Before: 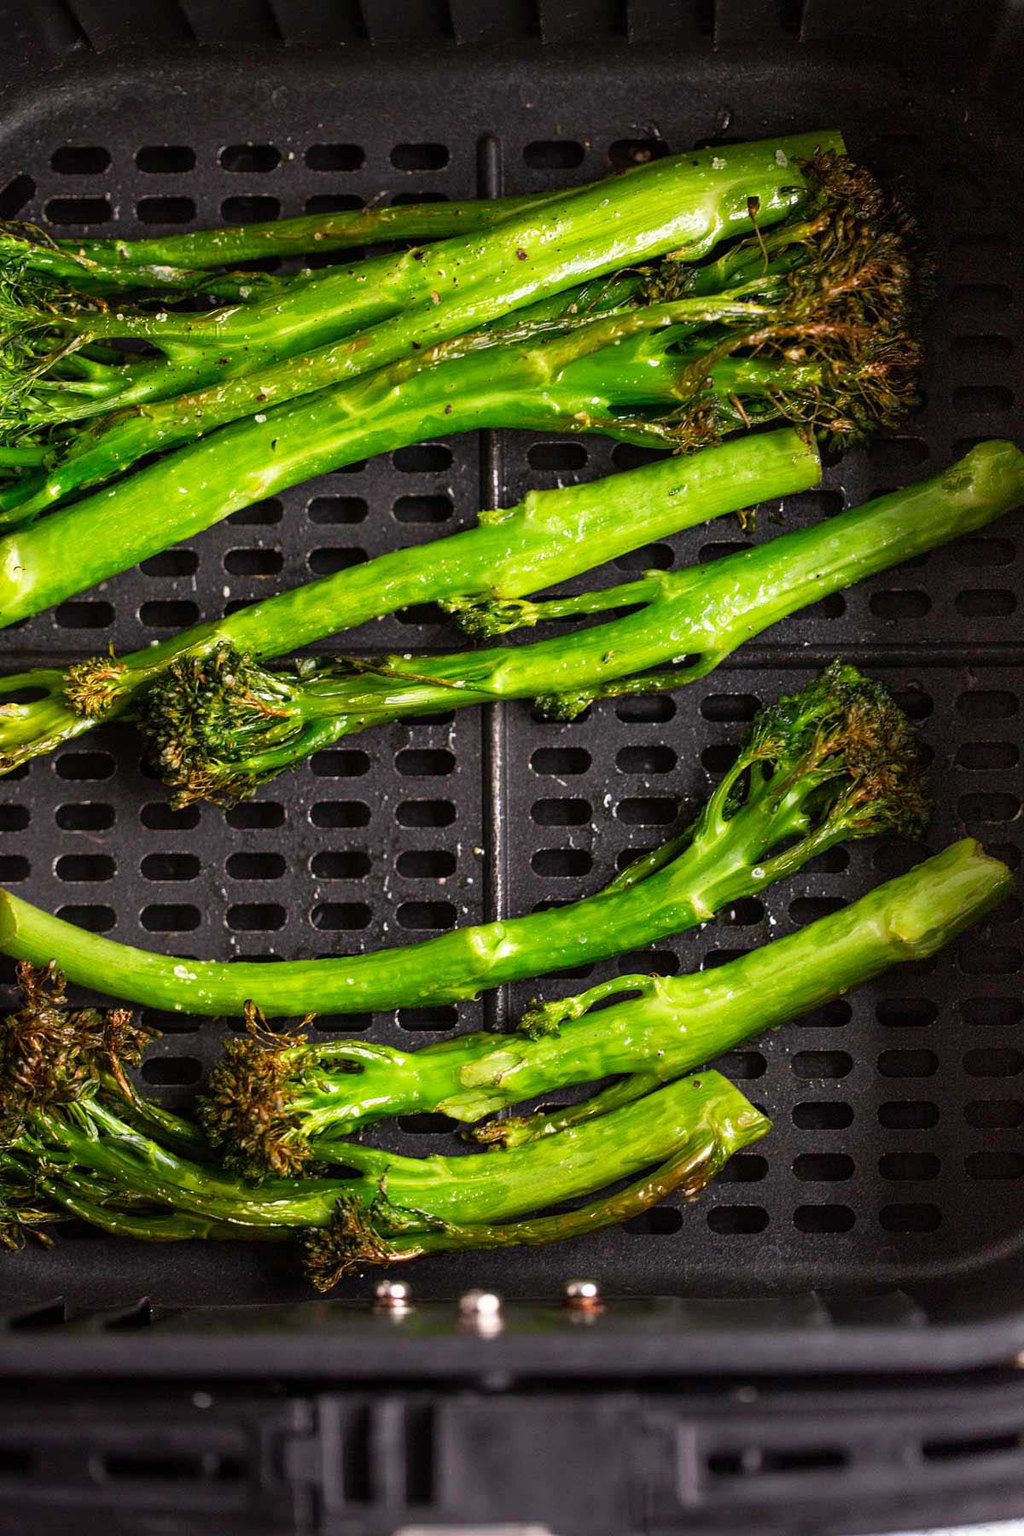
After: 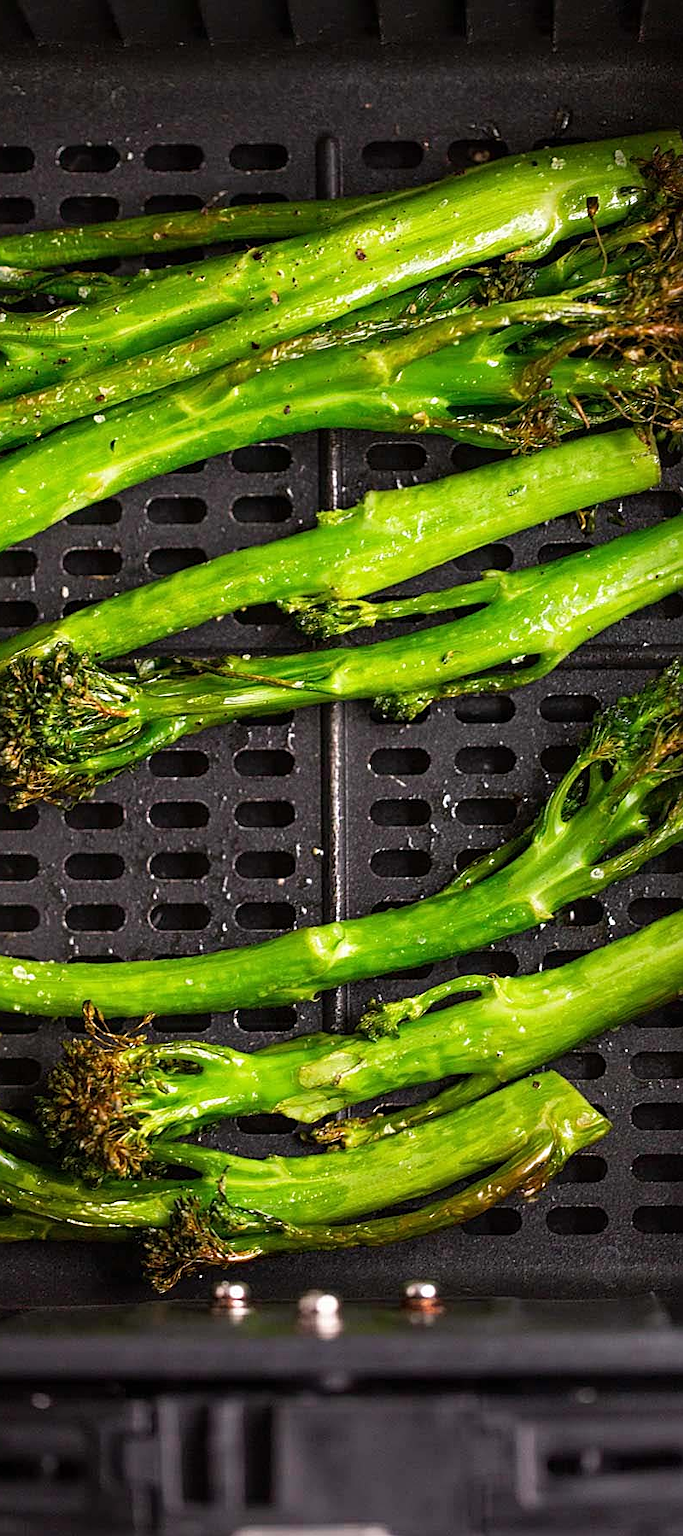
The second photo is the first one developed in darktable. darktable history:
sharpen: on, module defaults
crop and rotate: left 15.754%, right 17.579%
